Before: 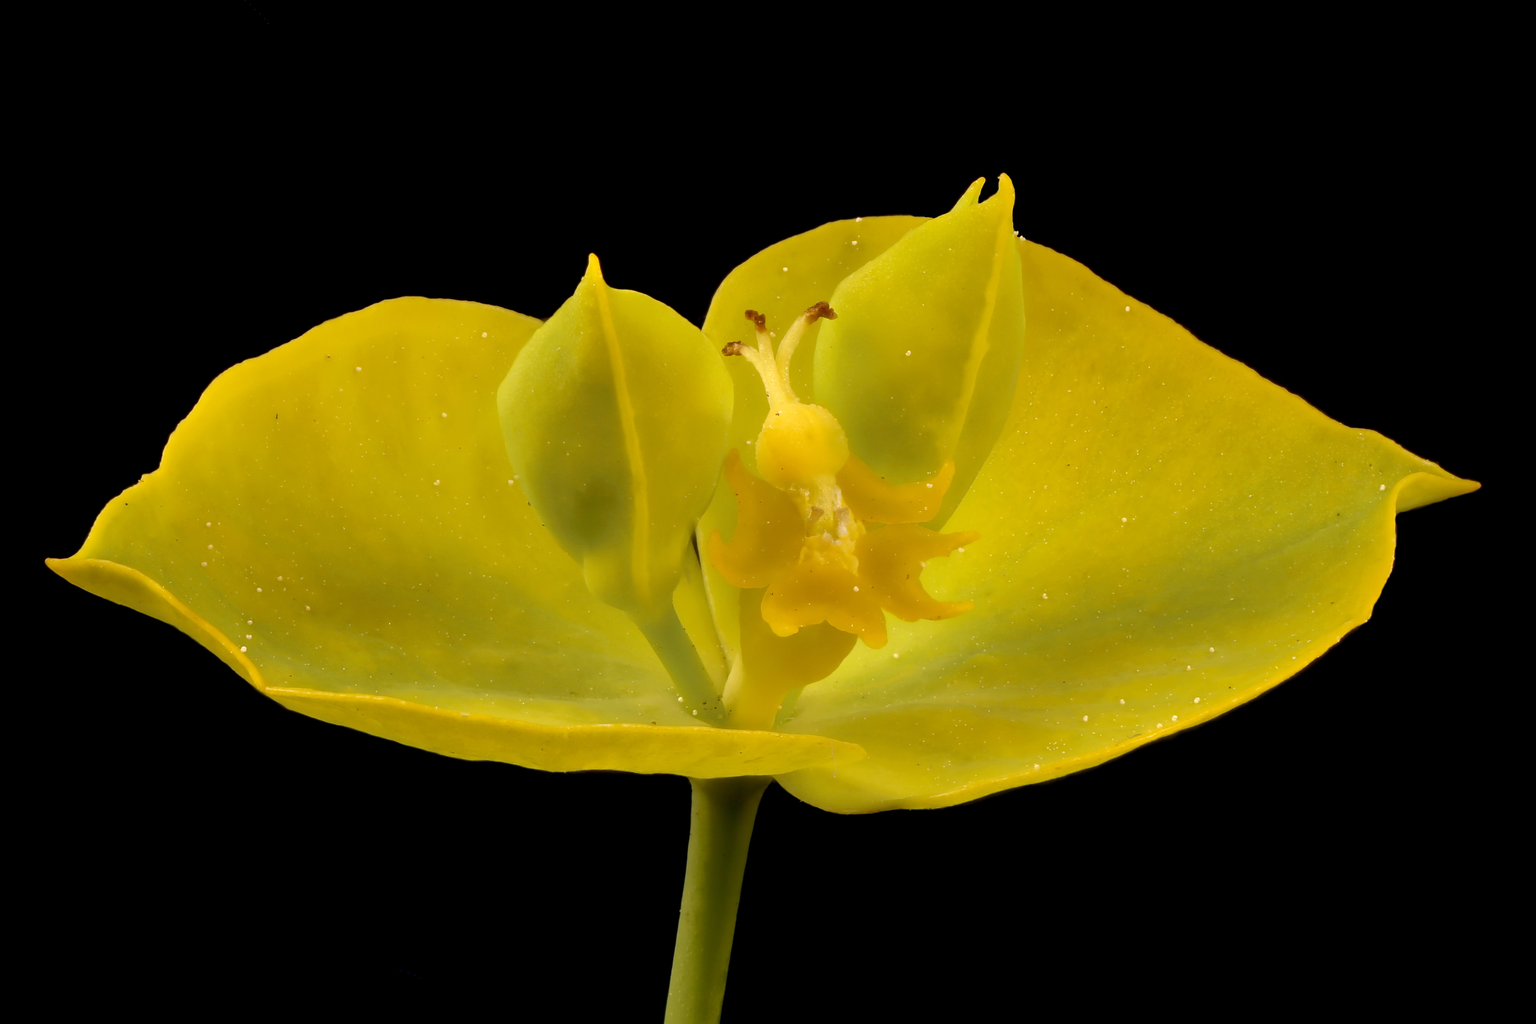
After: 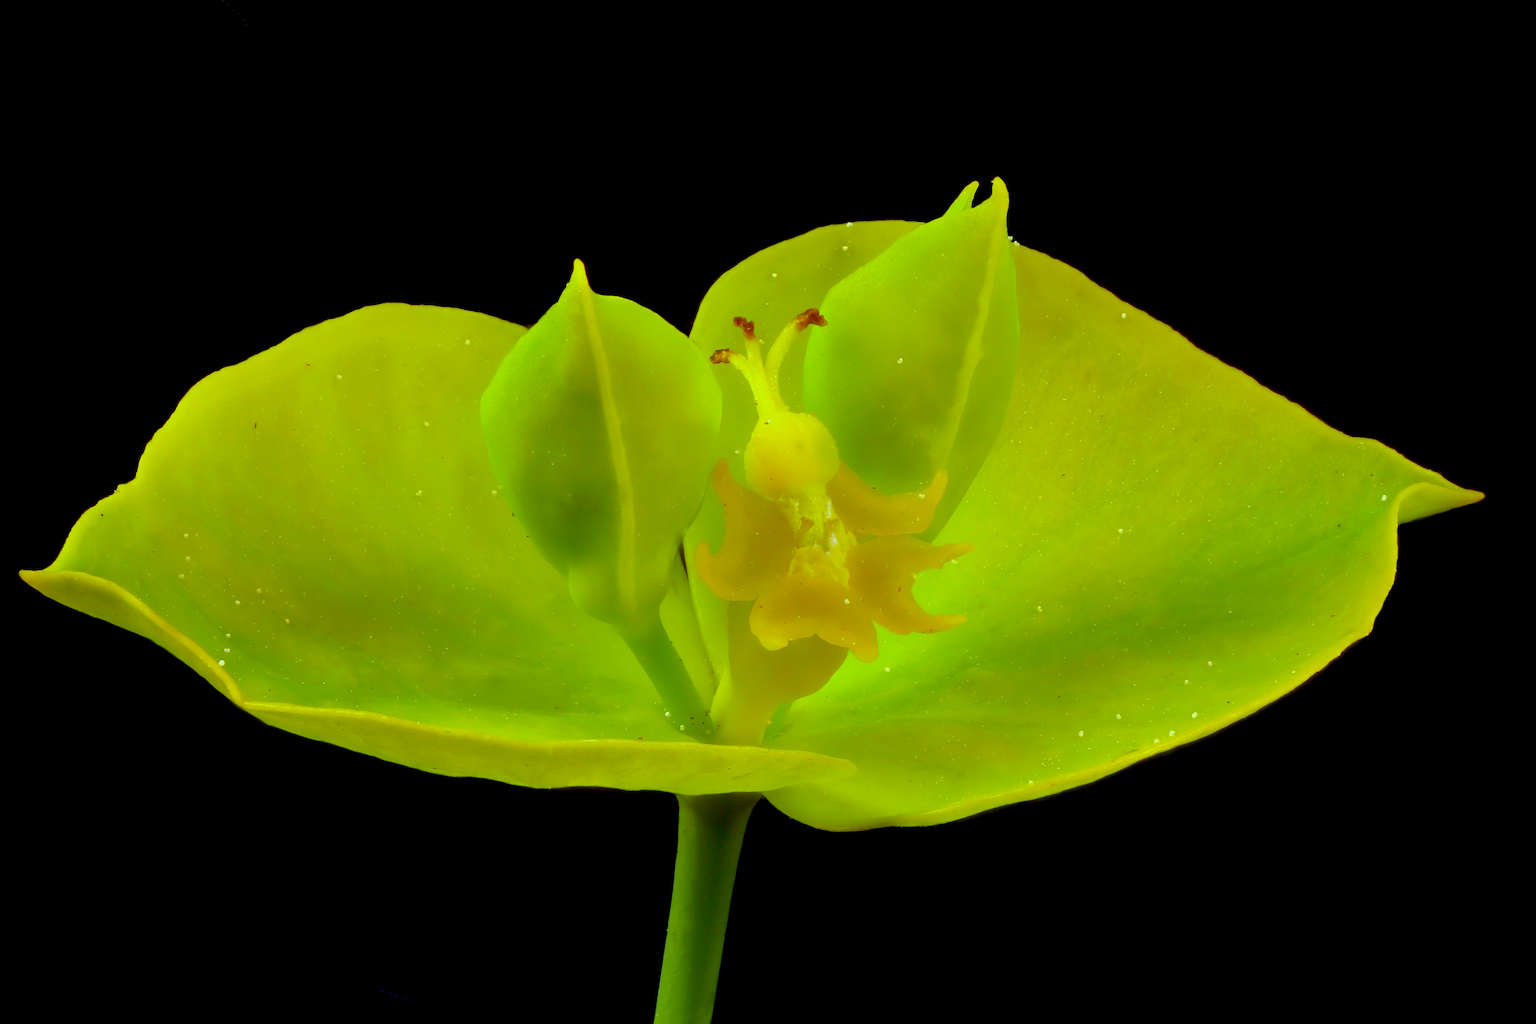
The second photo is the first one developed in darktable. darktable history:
color calibration: illuminant custom, x 0.39, y 0.392, temperature 3856.94 K
color correction: highlights a* -10.77, highlights b* 9.8, saturation 1.72
crop: left 1.743%, right 0.268%, bottom 2.011%
